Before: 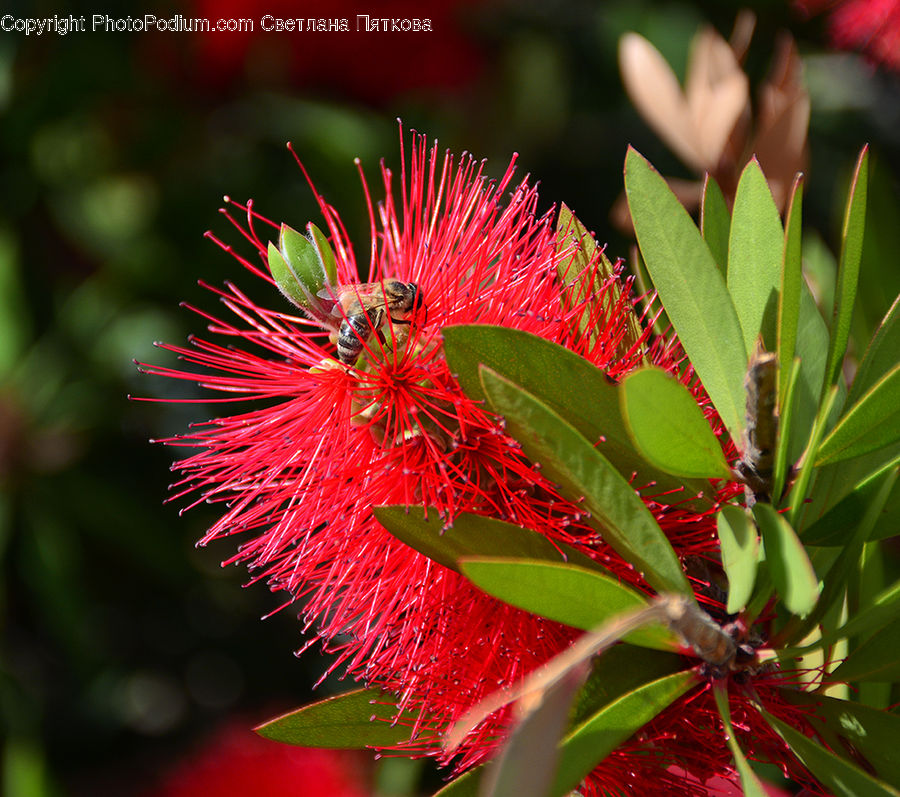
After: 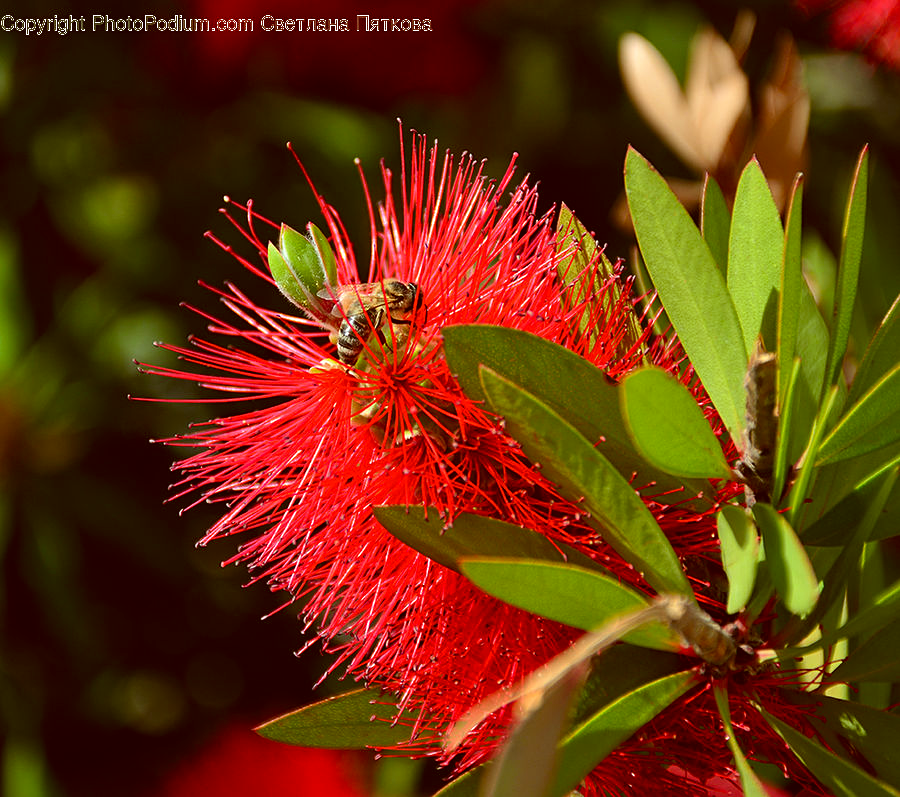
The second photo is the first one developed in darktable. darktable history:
color balance rgb: perceptual saturation grading › global saturation 0.567%, contrast 4.815%
color correction: highlights a* -5.36, highlights b* 9.8, shadows a* 9.44, shadows b* 24.69
sharpen: amount 0.212
